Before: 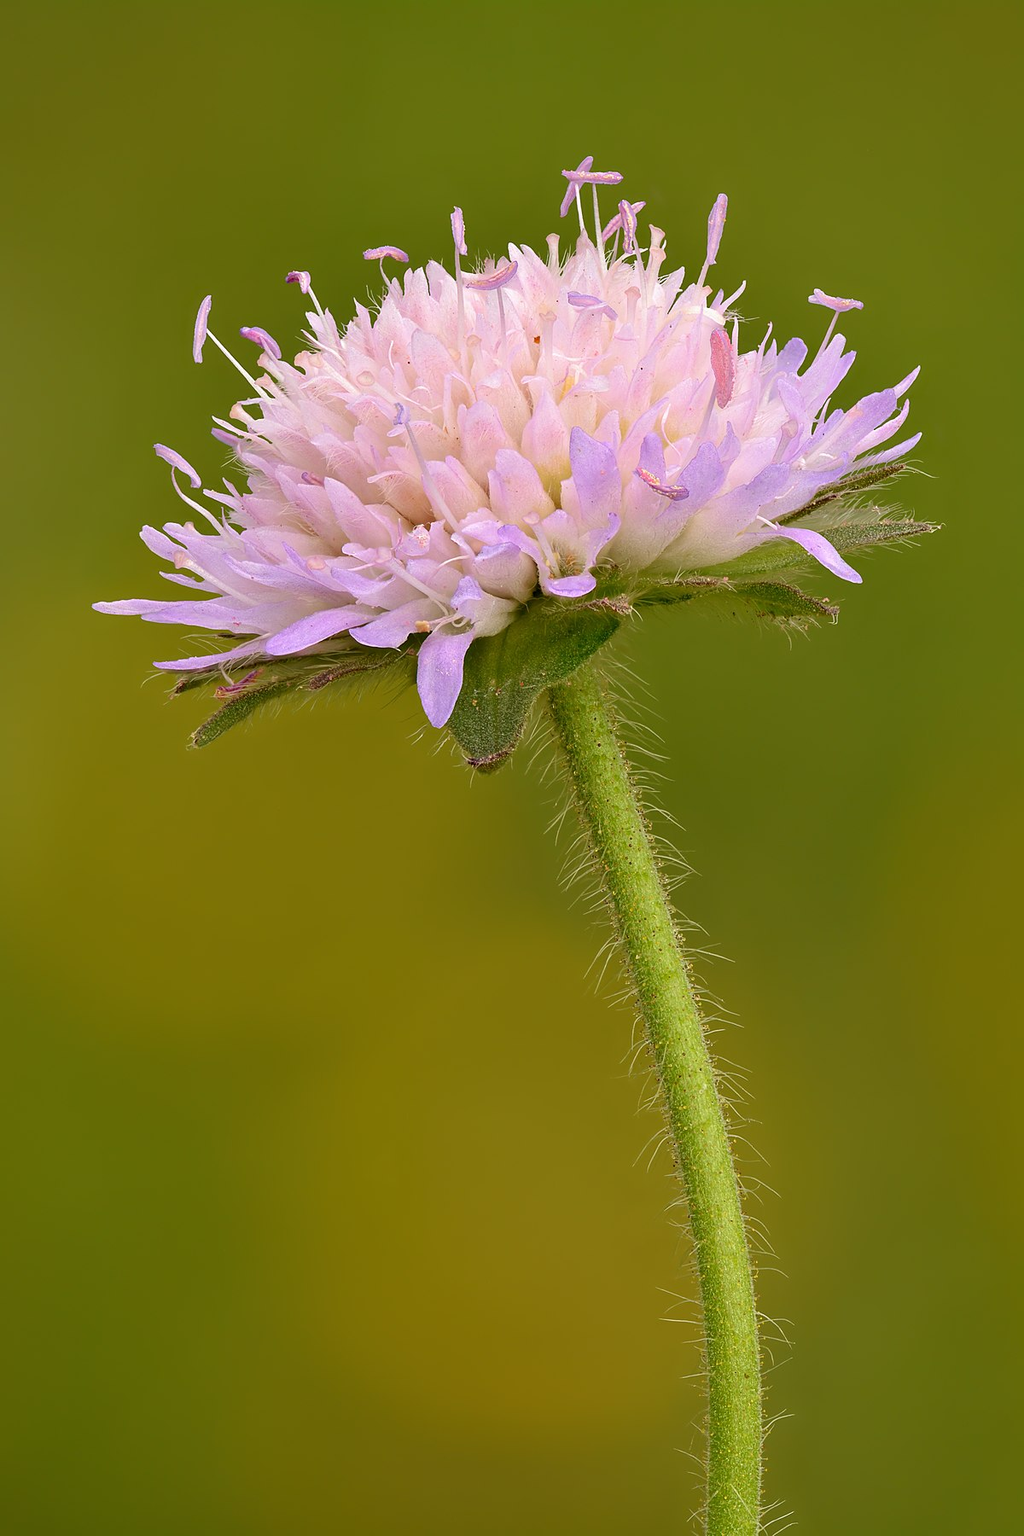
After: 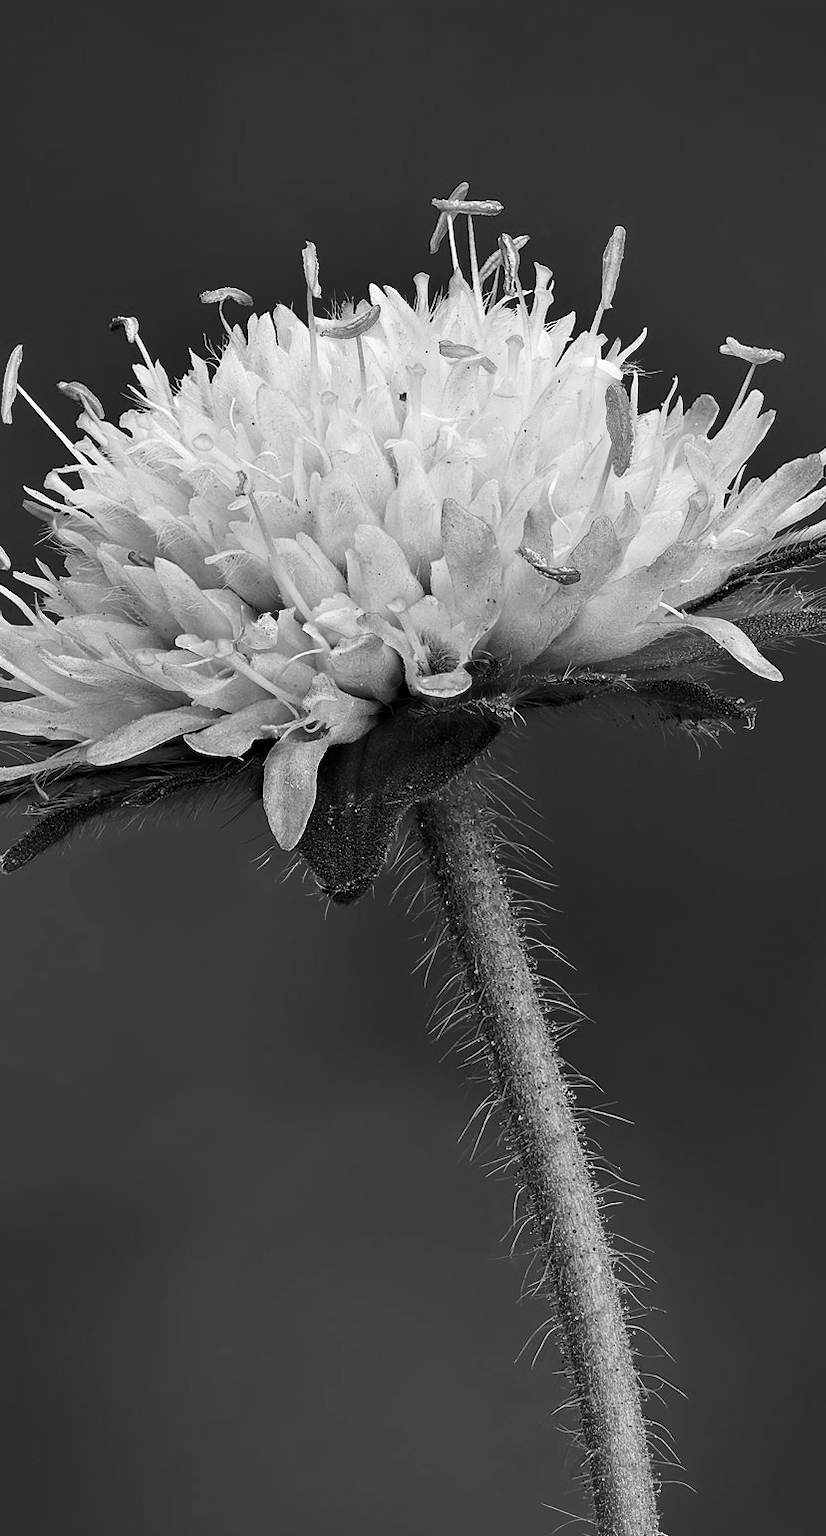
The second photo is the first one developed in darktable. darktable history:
crop: left 18.792%, right 12.112%, bottom 14.348%
base curve: curves: ch0 [(0, 0) (0.028, 0.03) (0.121, 0.232) (0.46, 0.748) (0.859, 0.968) (1, 1)], preserve colors none
contrast brightness saturation: contrast 0.023, brightness -0.991, saturation -0.981
